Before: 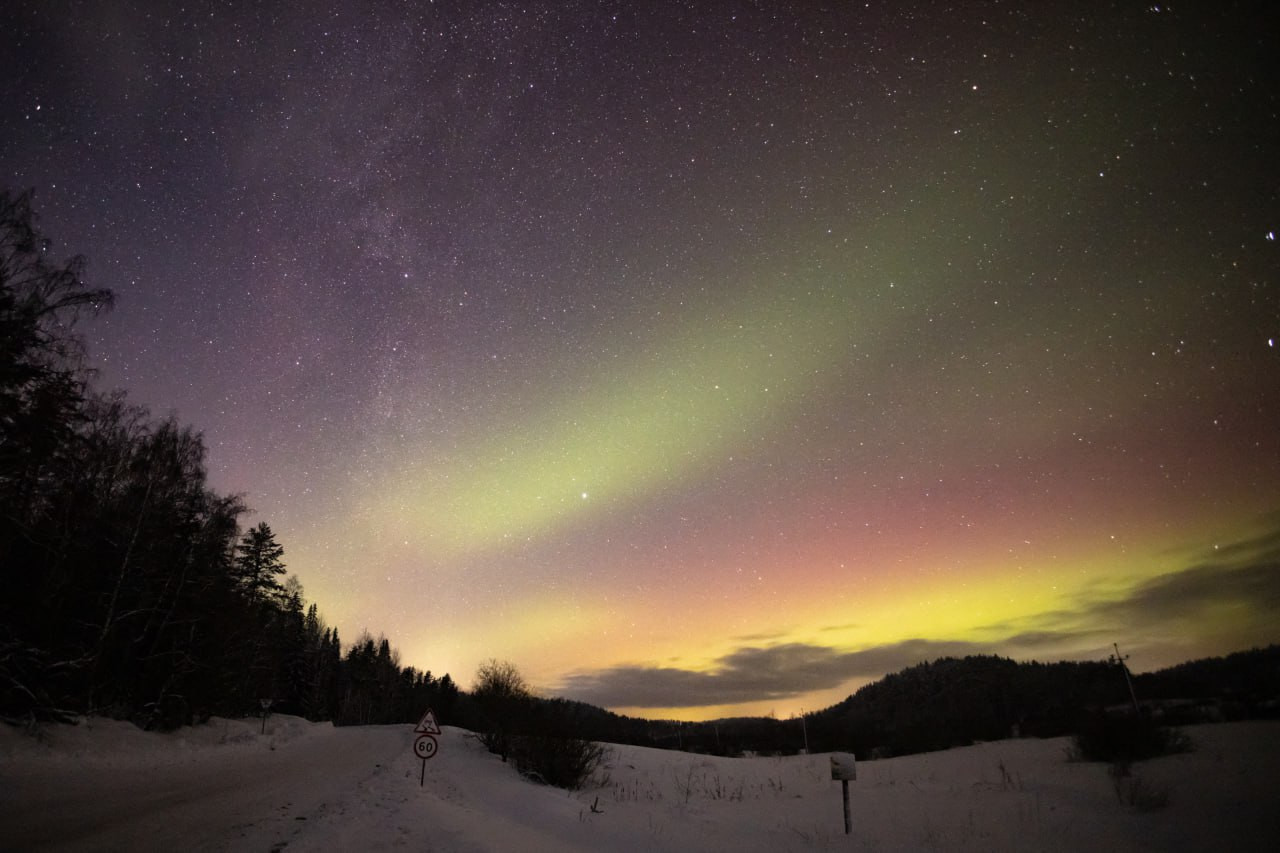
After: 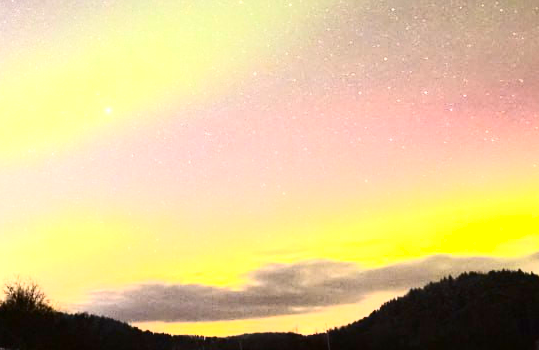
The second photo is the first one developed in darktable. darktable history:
contrast brightness saturation: contrast 0.4, brightness 0.1, saturation 0.21
crop: left 37.221%, top 45.169%, right 20.63%, bottom 13.777%
exposure: black level correction 0, exposure 1.1 EV, compensate highlight preservation false
